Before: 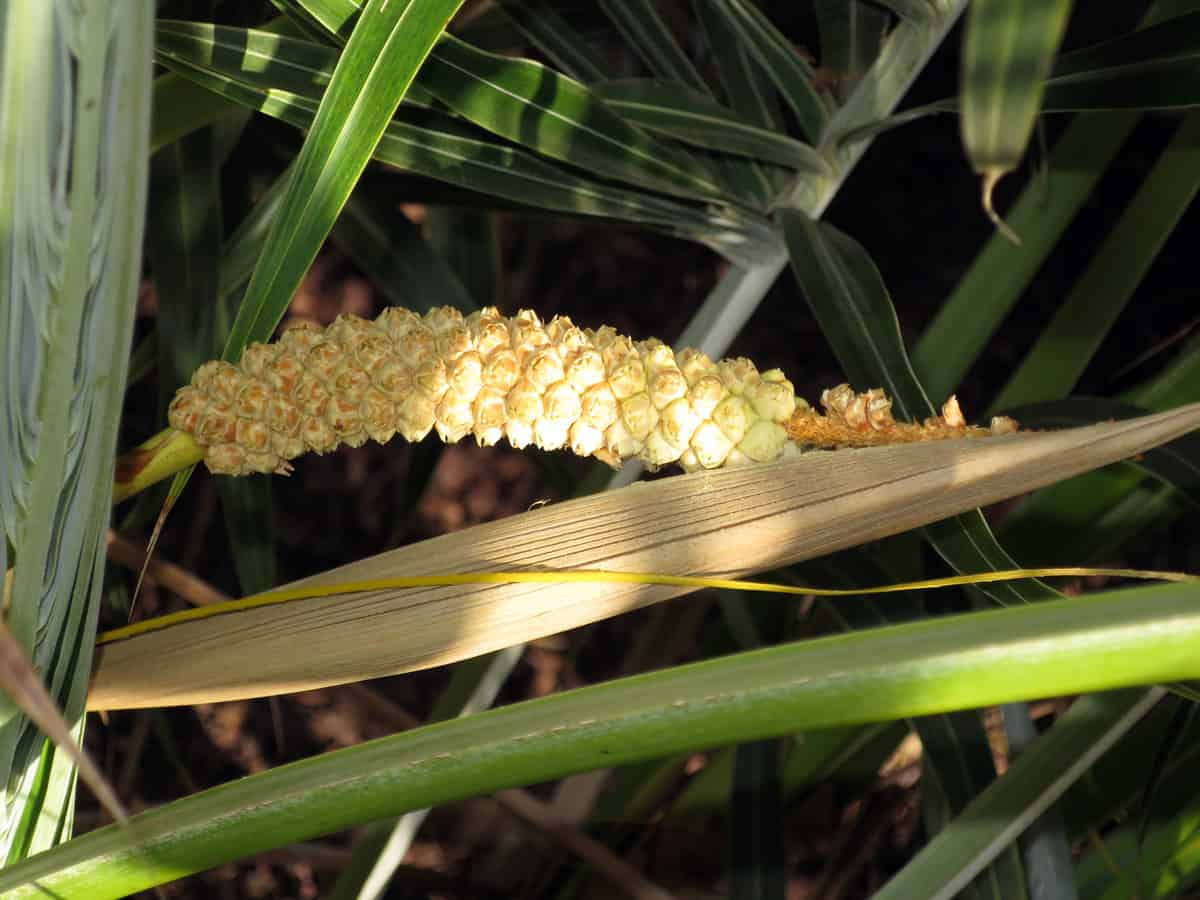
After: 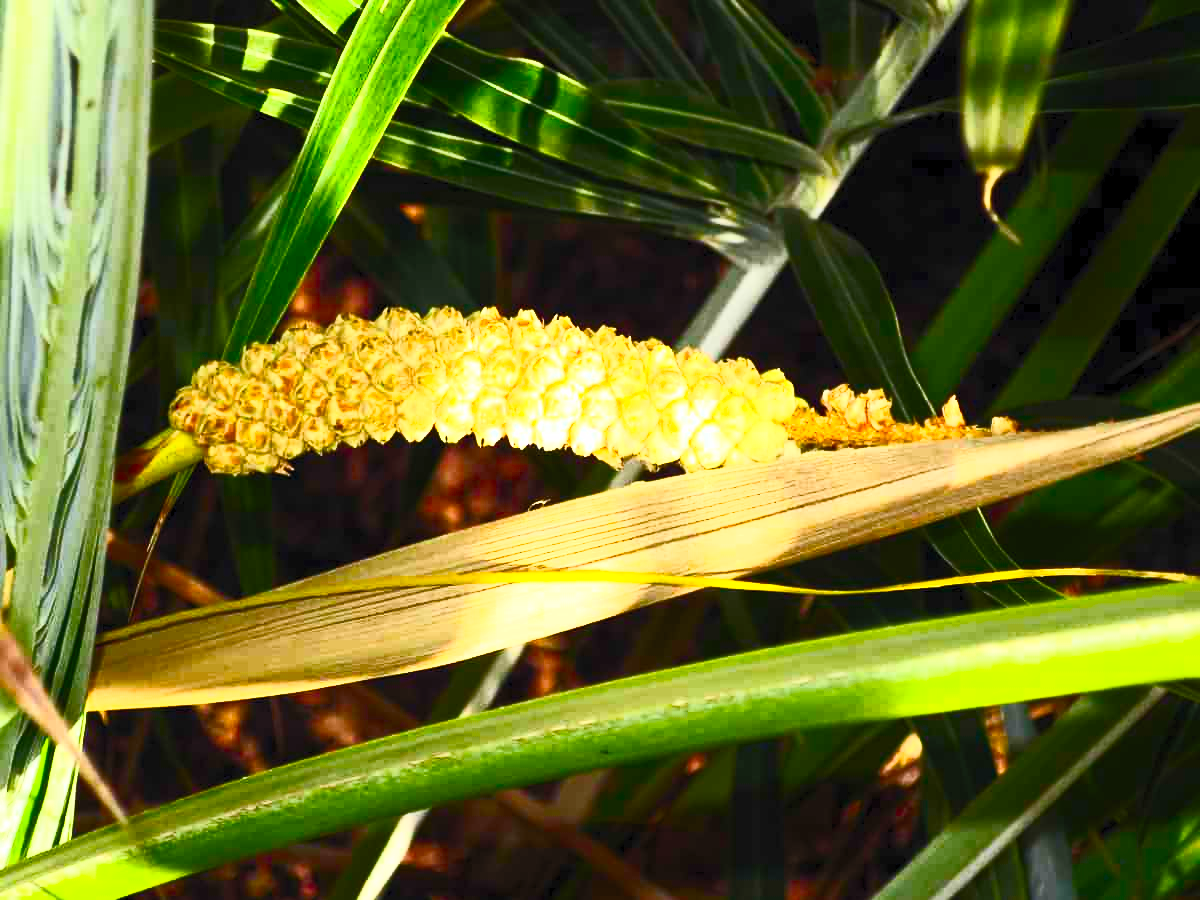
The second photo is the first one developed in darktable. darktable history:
color balance rgb: shadows lift › hue 85.68°, linear chroma grading › shadows -3.364%, linear chroma grading › highlights -5.097%, perceptual saturation grading › global saturation 20%, perceptual saturation grading › highlights -25.053%, perceptual saturation grading › shadows 49.423%, global vibrance 20%
contrast brightness saturation: contrast 0.833, brightness 0.607, saturation 0.577
